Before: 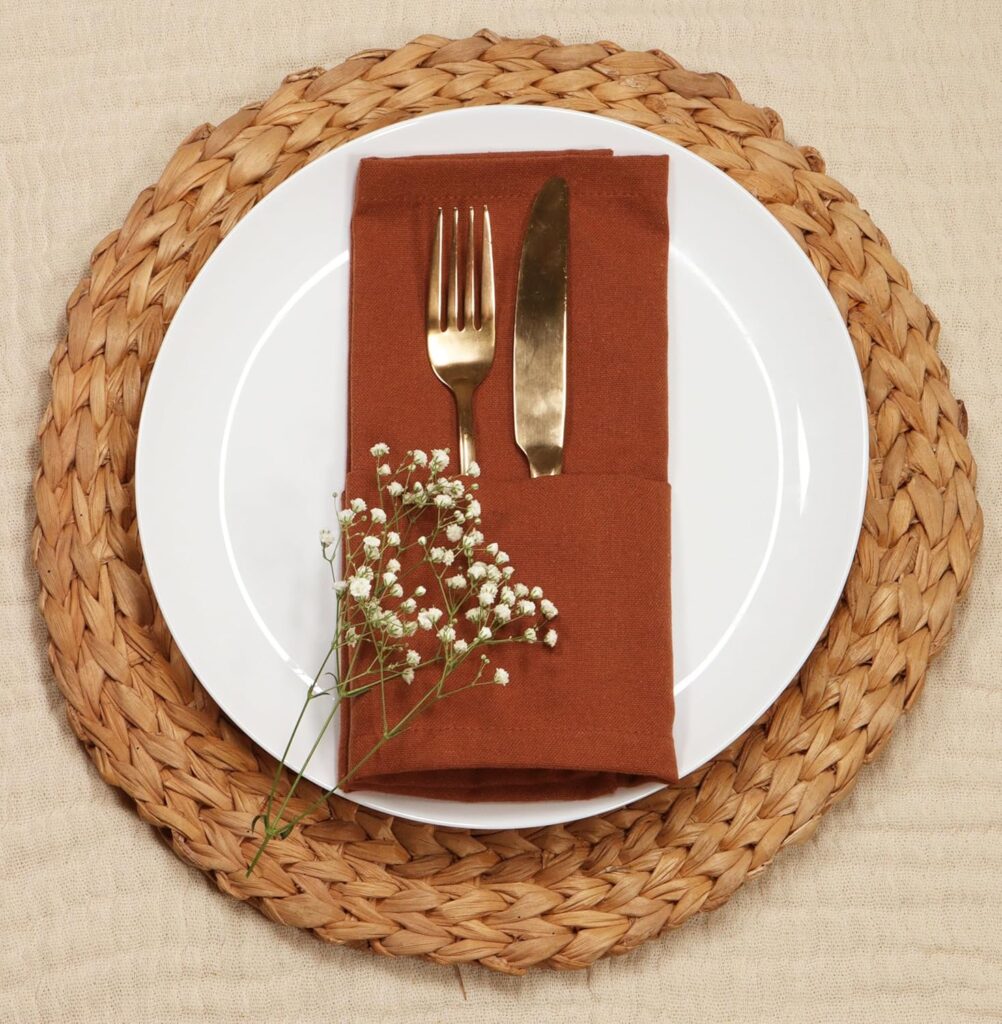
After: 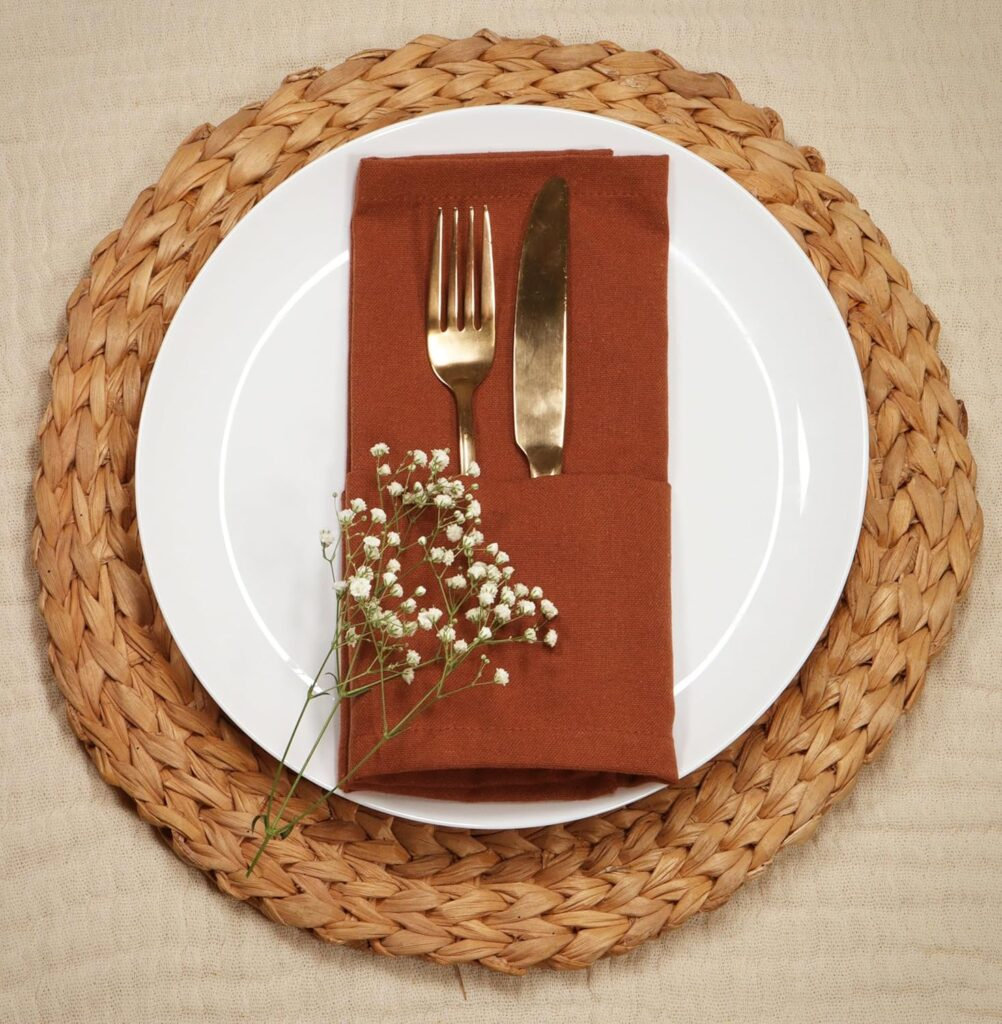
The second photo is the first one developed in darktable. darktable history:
vignetting: brightness -0.252, saturation 0.152, automatic ratio true
